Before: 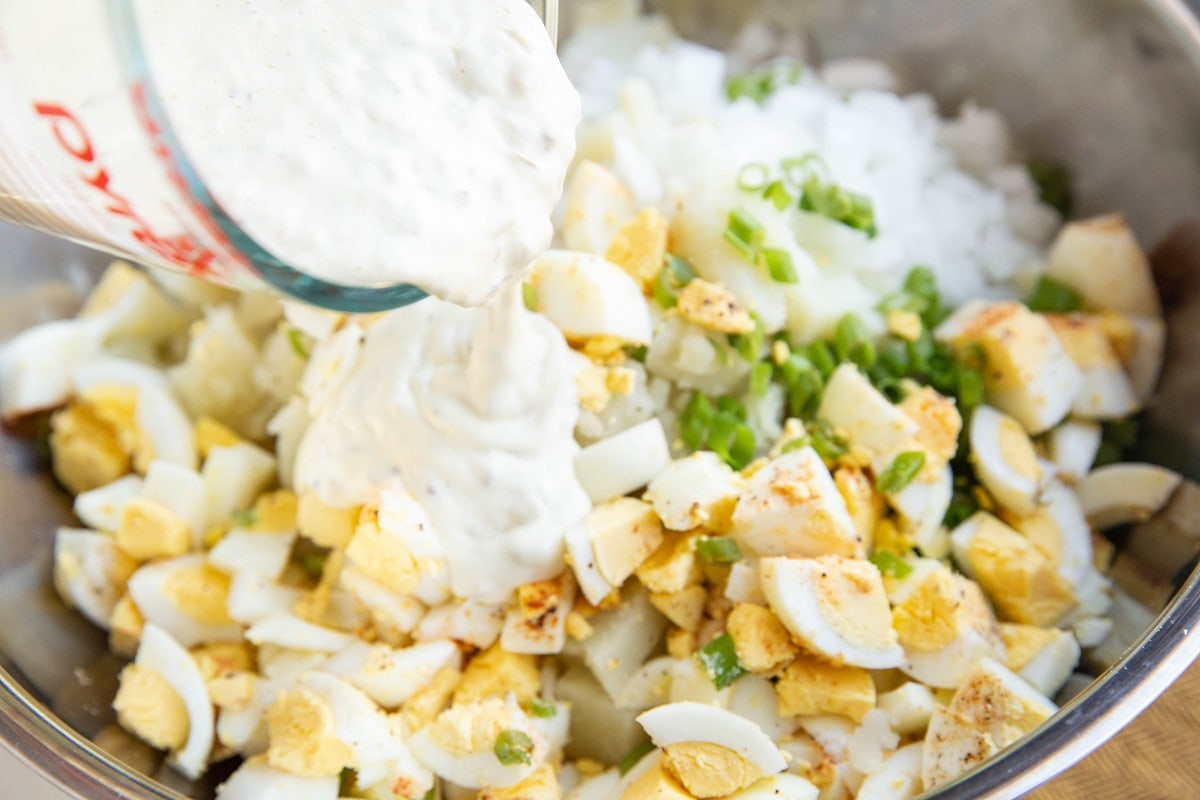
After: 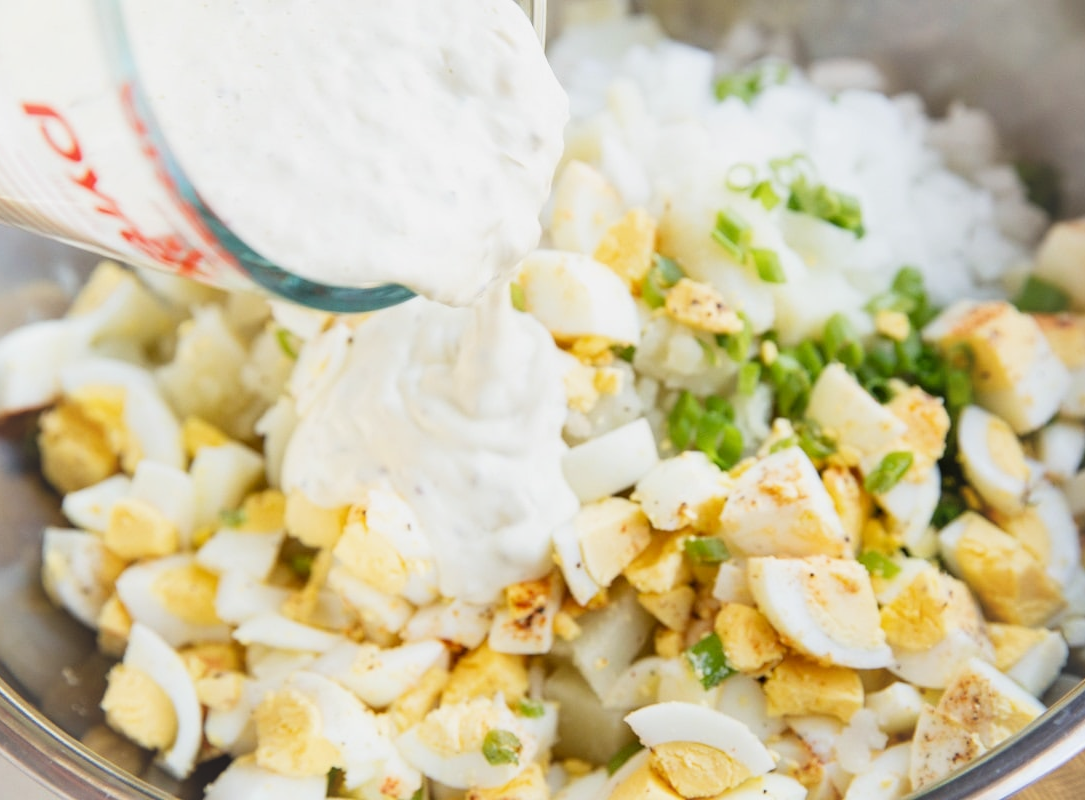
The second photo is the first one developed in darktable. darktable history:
tone curve: curves: ch0 [(0, 0) (0.822, 0.825) (0.994, 0.955)]; ch1 [(0, 0) (0.226, 0.261) (0.383, 0.397) (0.46, 0.46) (0.498, 0.479) (0.524, 0.523) (0.578, 0.575) (1, 1)]; ch2 [(0, 0) (0.438, 0.456) (0.5, 0.498) (0.547, 0.515) (0.597, 0.58) (0.629, 0.603) (1, 1)], preserve colors none
crop and rotate: left 1.073%, right 8.445%
vignetting: fall-off start 71.49%, brightness 0.039, saturation 0.002, unbound false
